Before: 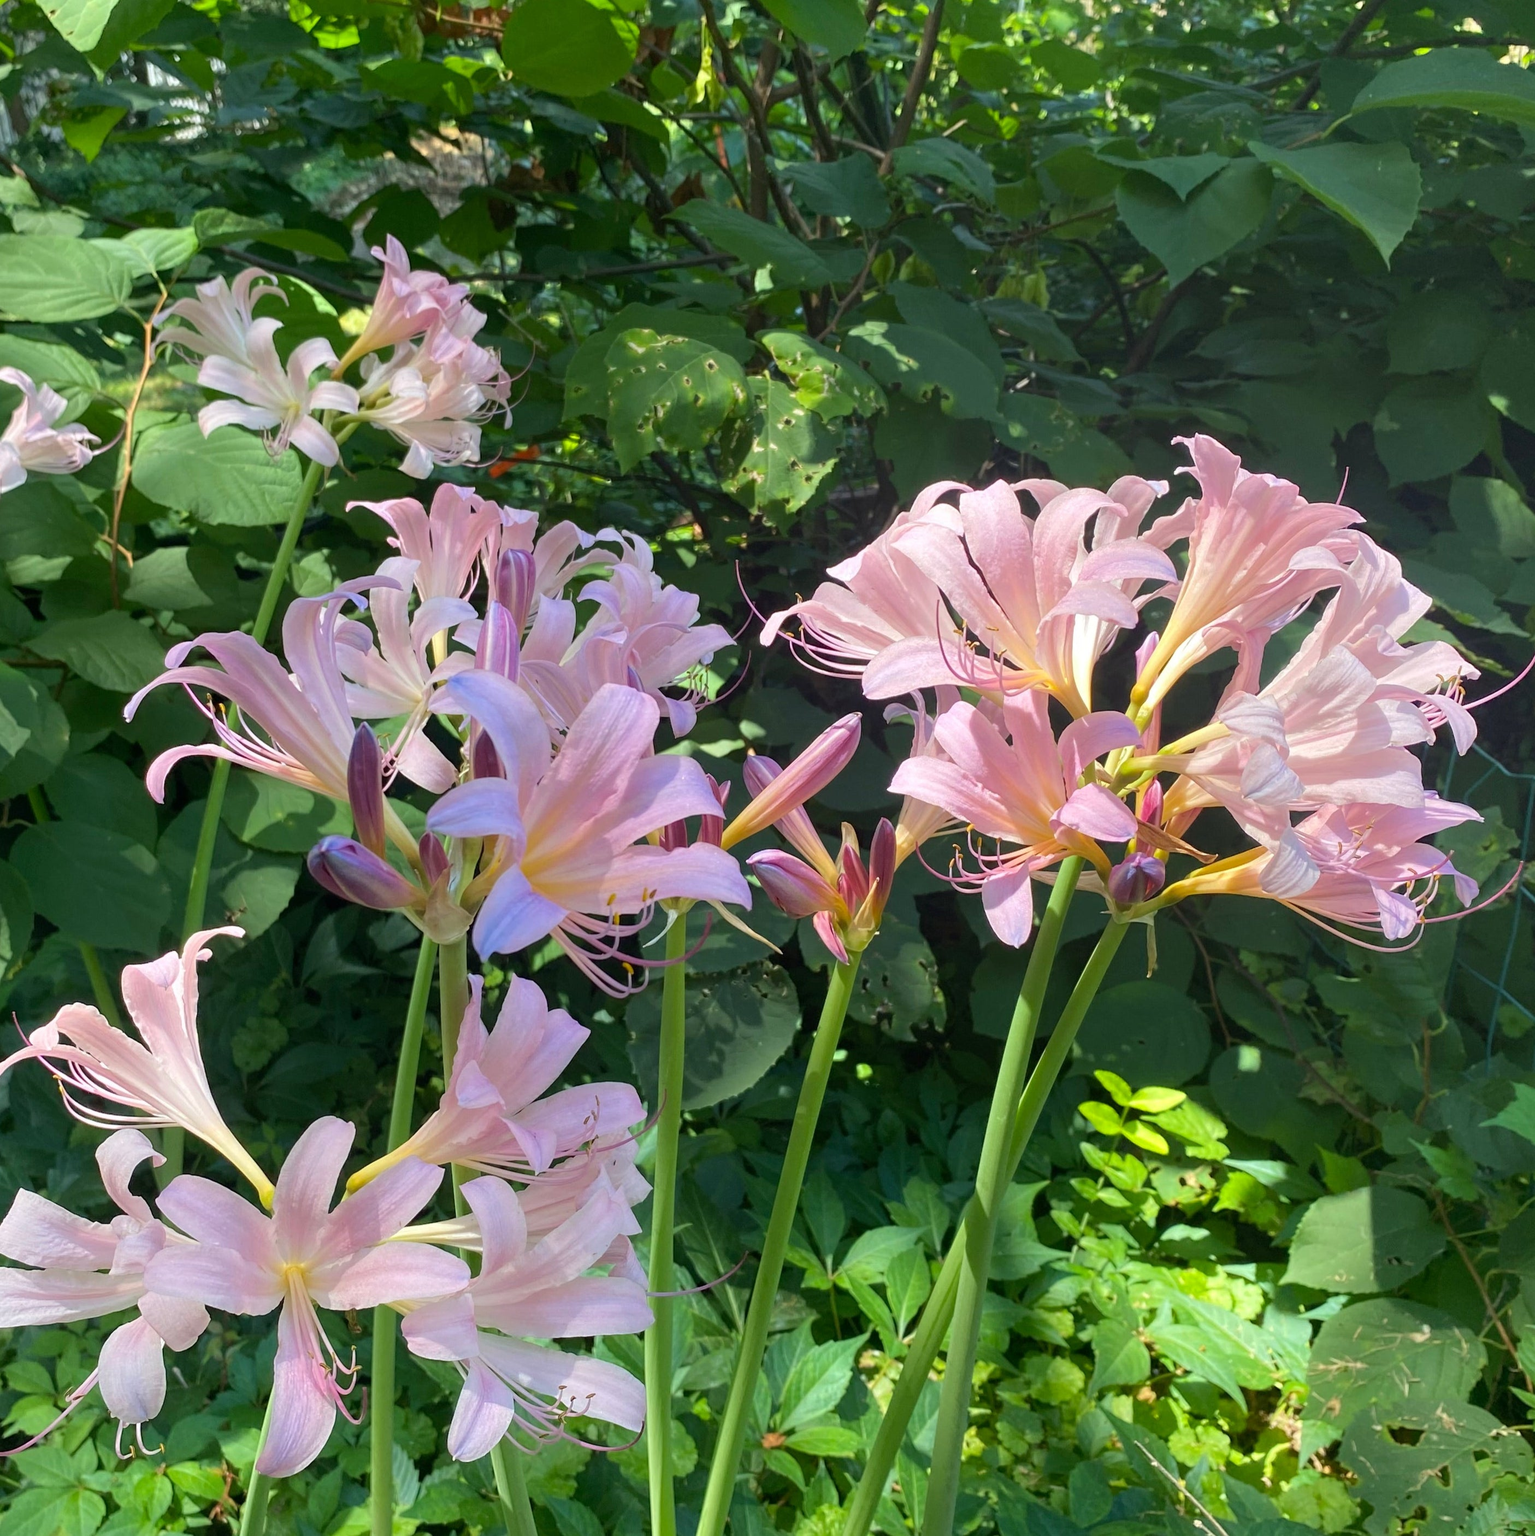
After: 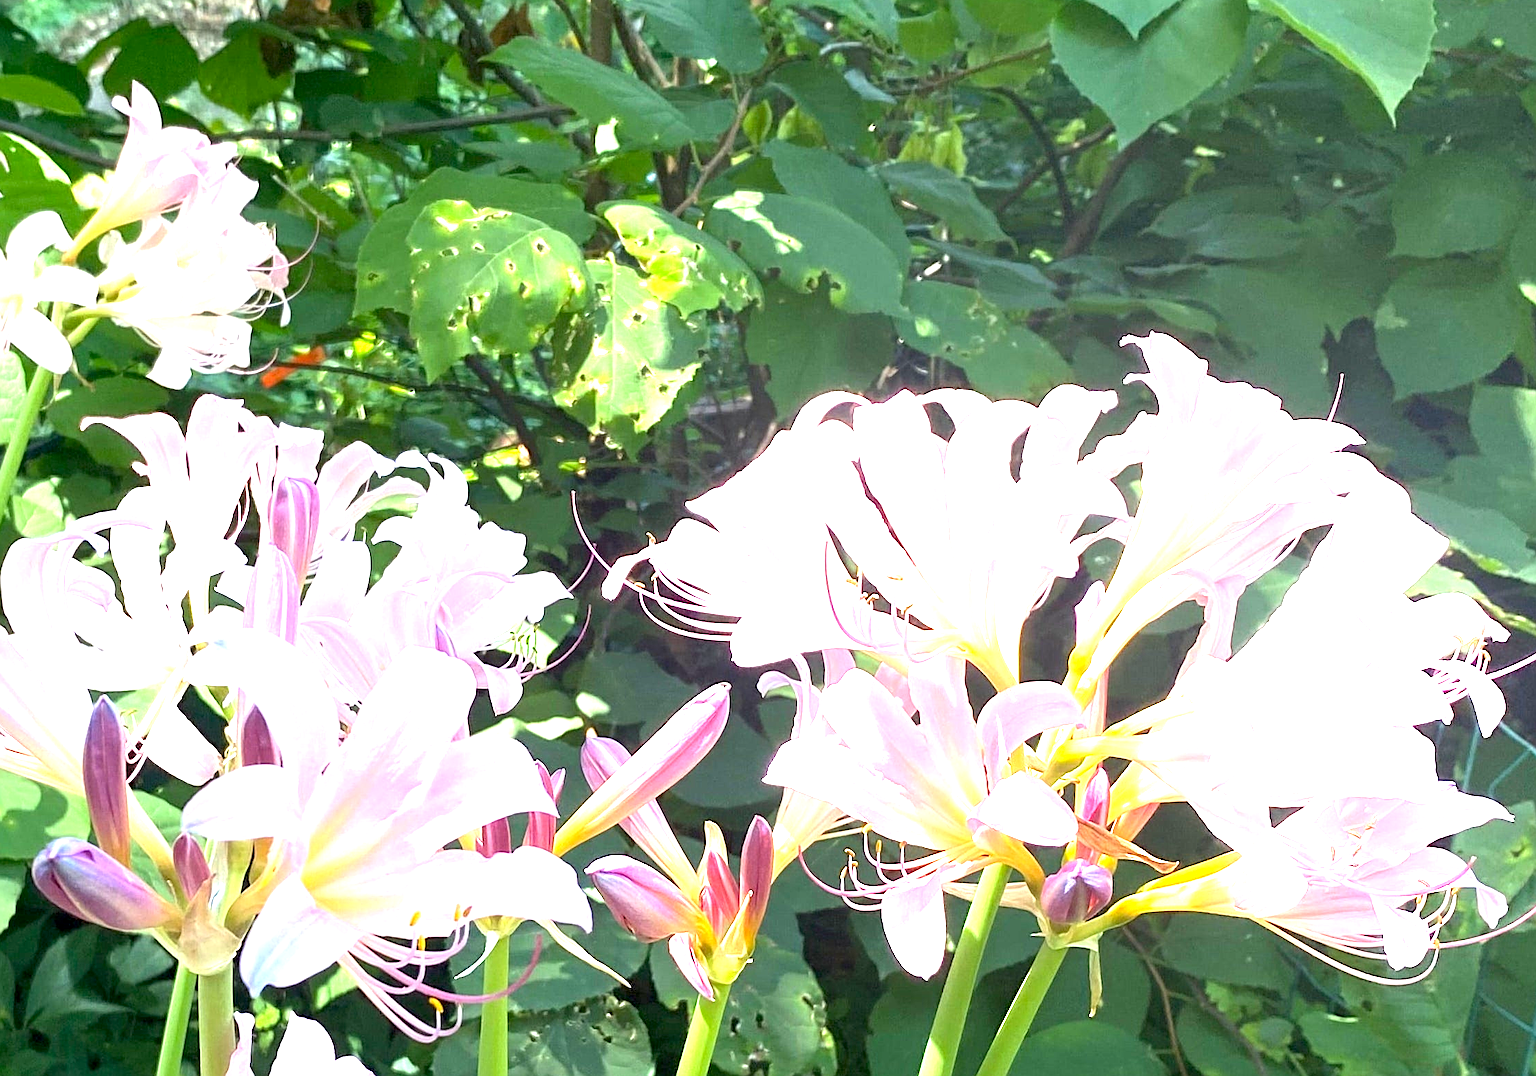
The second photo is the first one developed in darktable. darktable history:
crop: left 18.38%, top 11.092%, right 2.134%, bottom 33.217%
exposure: black level correction 0.001, exposure 2 EV, compensate highlight preservation false
sharpen: on, module defaults
